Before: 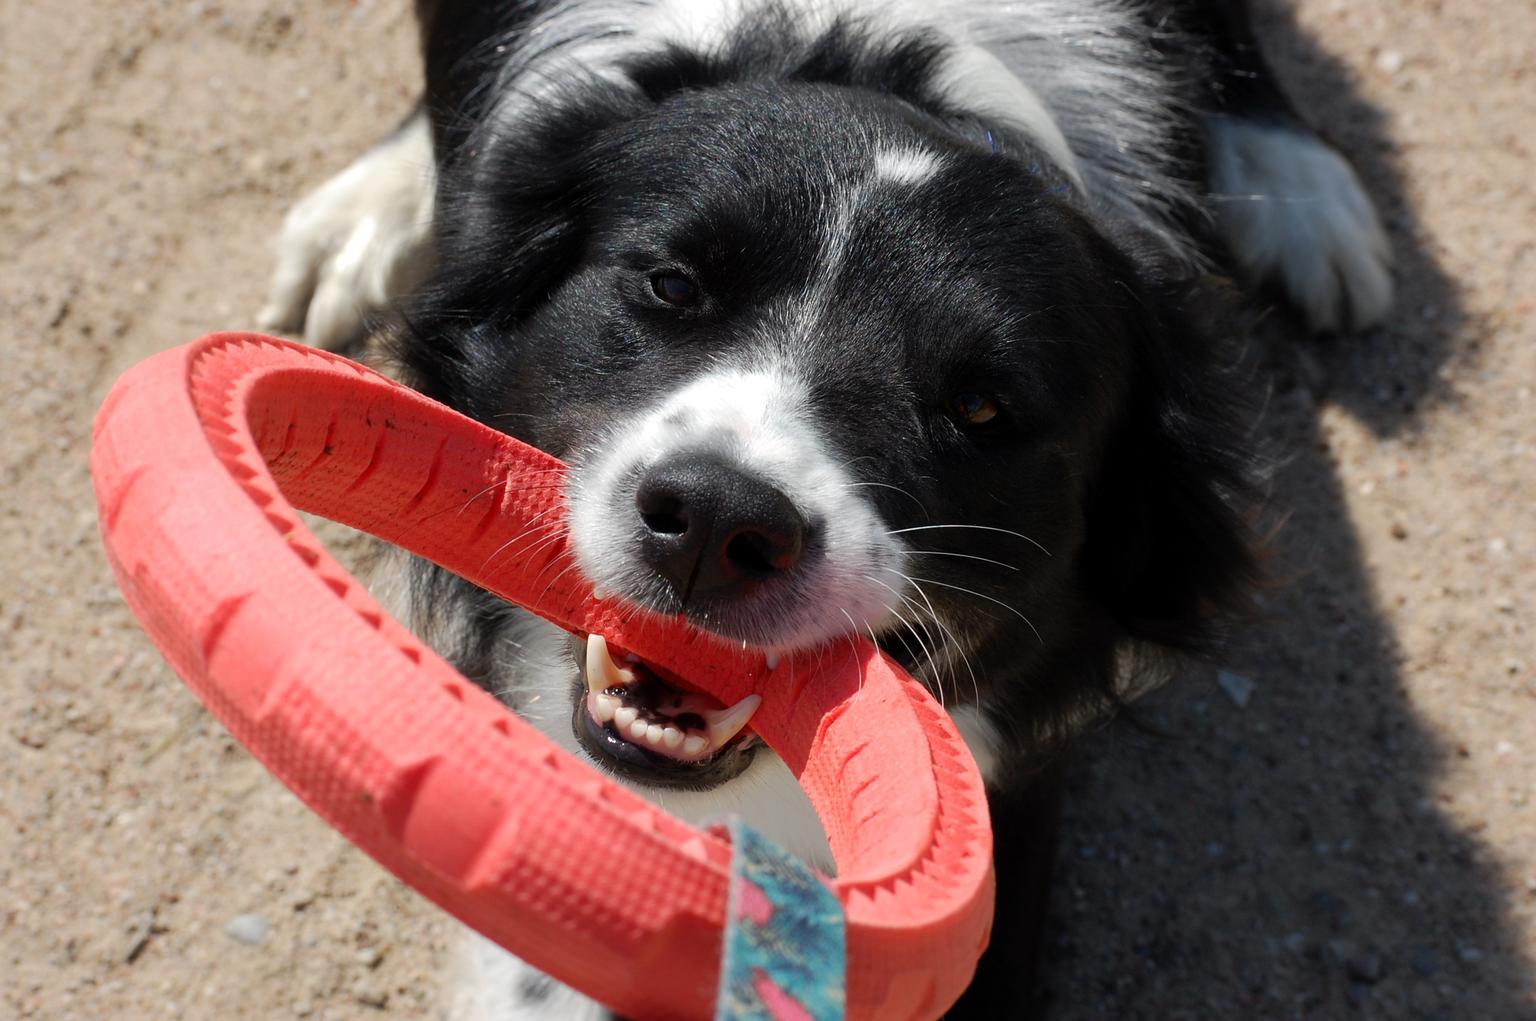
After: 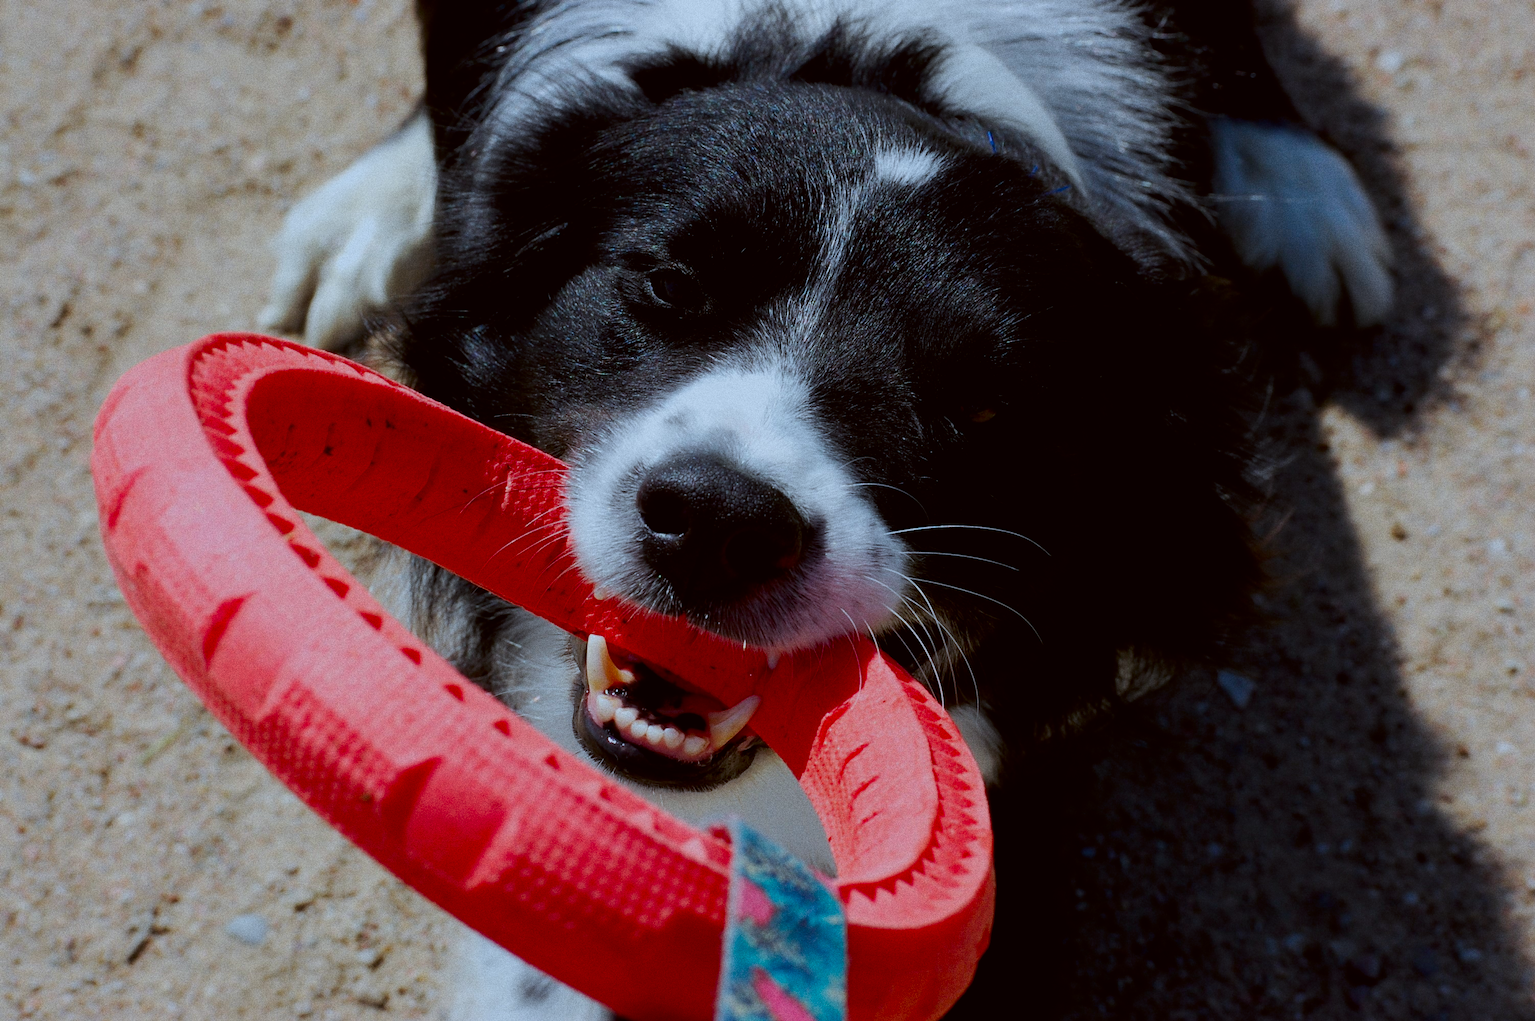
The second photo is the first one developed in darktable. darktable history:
contrast brightness saturation: contrast 0.07, brightness -0.14, saturation 0.11
filmic rgb: black relative exposure -7.75 EV, white relative exposure 4.4 EV, threshold 3 EV, hardness 3.76, latitude 38.11%, contrast 0.966, highlights saturation mix 10%, shadows ↔ highlights balance 4.59%, color science v4 (2020), enable highlight reconstruction true
white balance: red 0.924, blue 1.095
grain: coarseness 0.09 ISO, strength 40%
color correction: highlights a* -3.28, highlights b* -6.24, shadows a* 3.1, shadows b* 5.19
